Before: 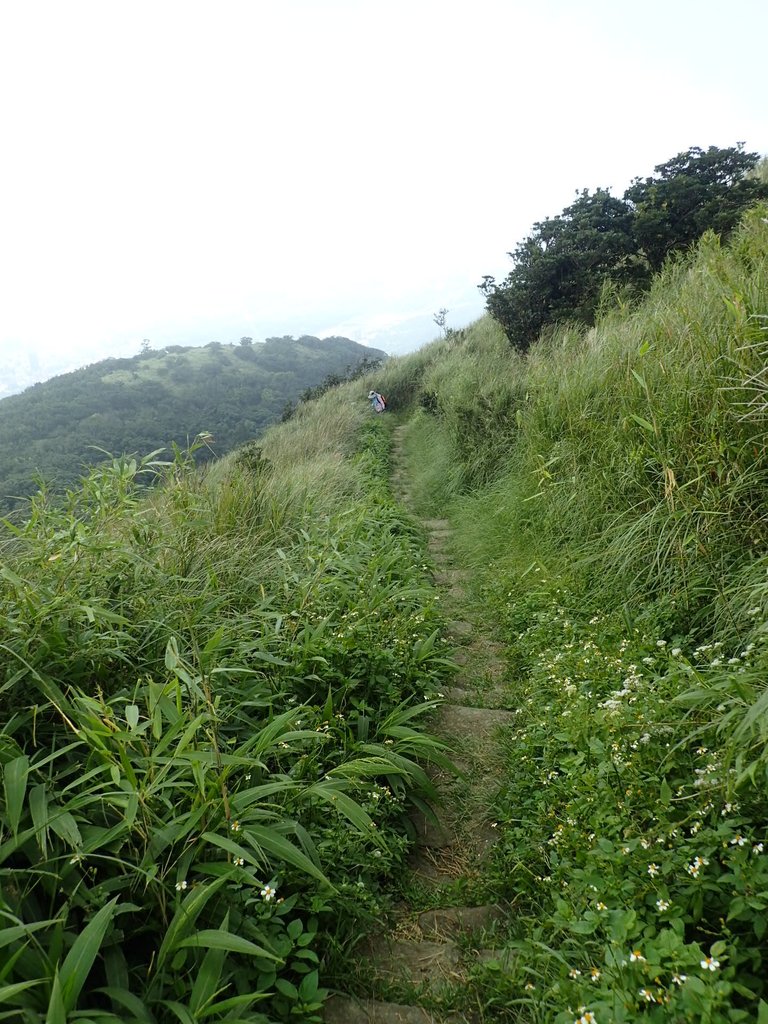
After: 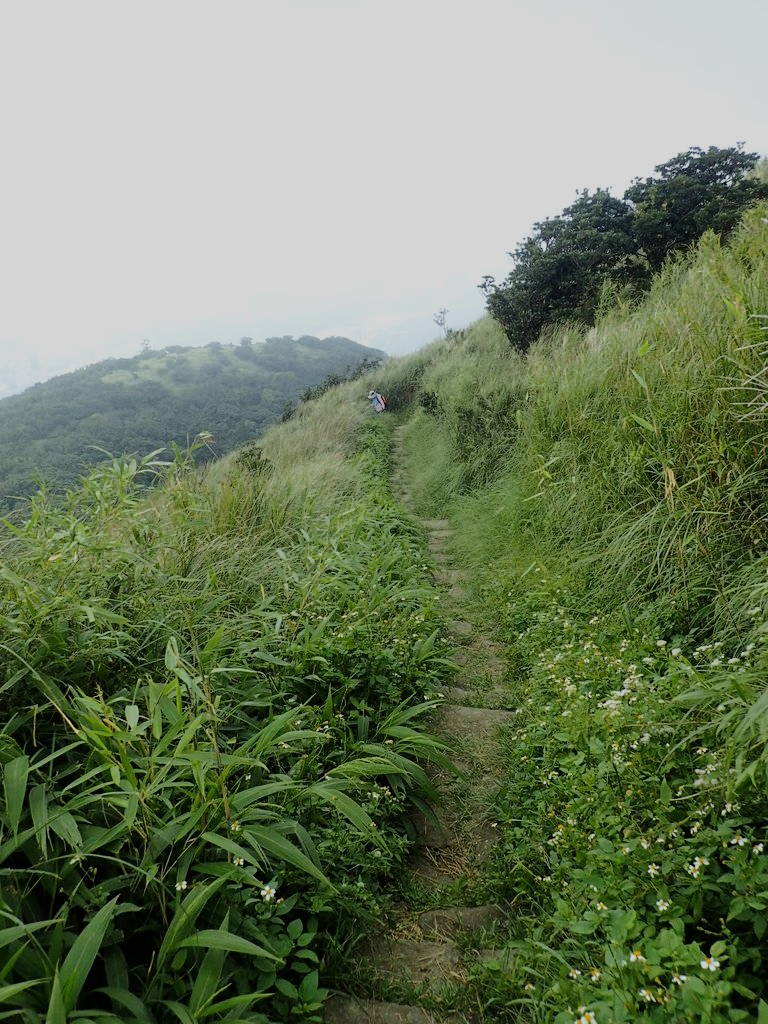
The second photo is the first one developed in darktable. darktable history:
filmic rgb: black relative exposure -16 EV, white relative exposure 4.97 EV, threshold 2.96 EV, hardness 6.24, iterations of high-quality reconstruction 0, enable highlight reconstruction true
